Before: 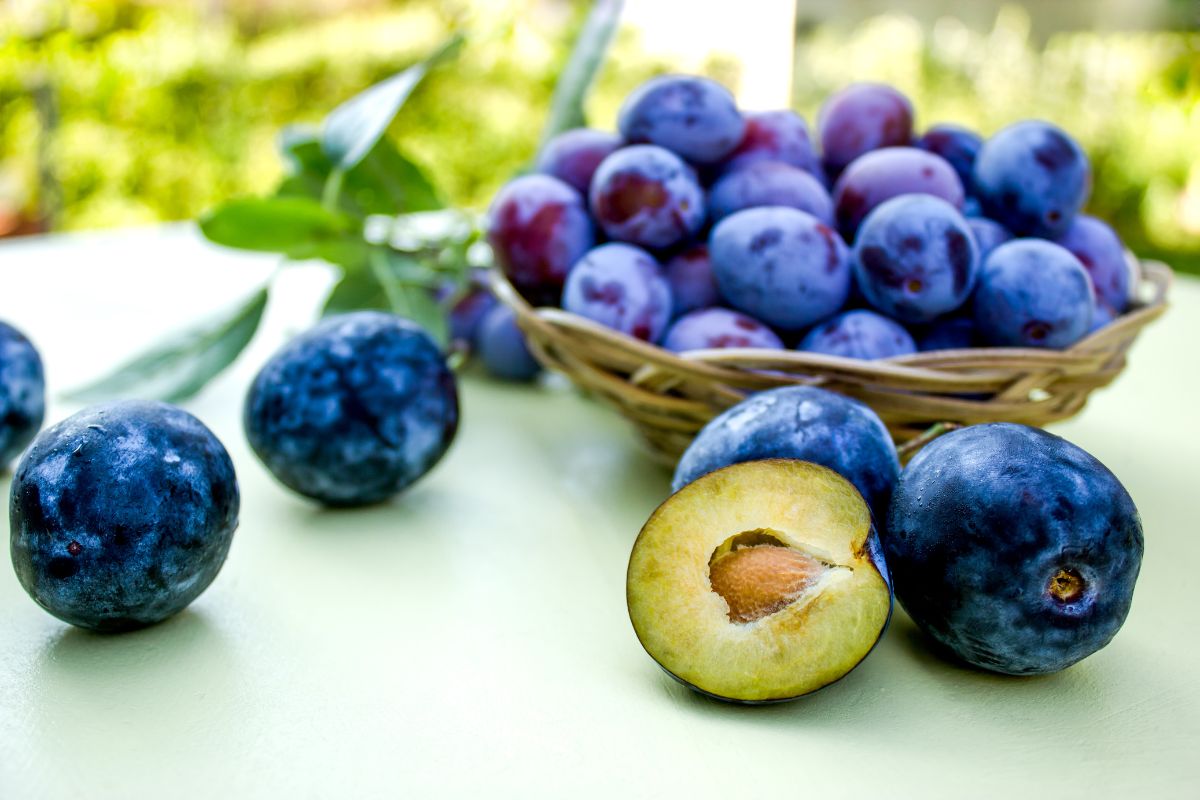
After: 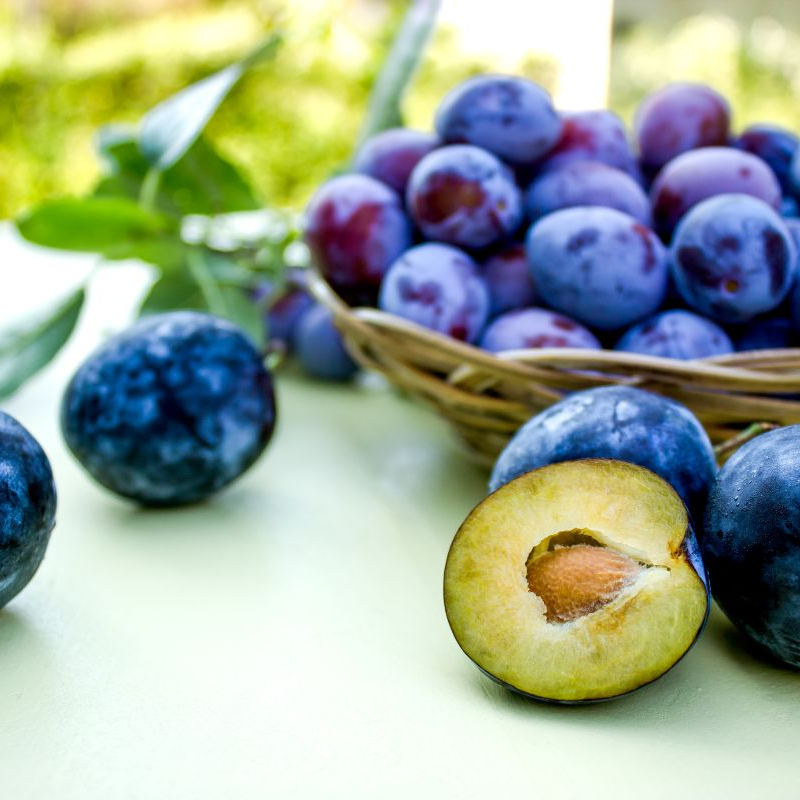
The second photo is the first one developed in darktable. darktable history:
crop and rotate: left 15.321%, right 17.964%
